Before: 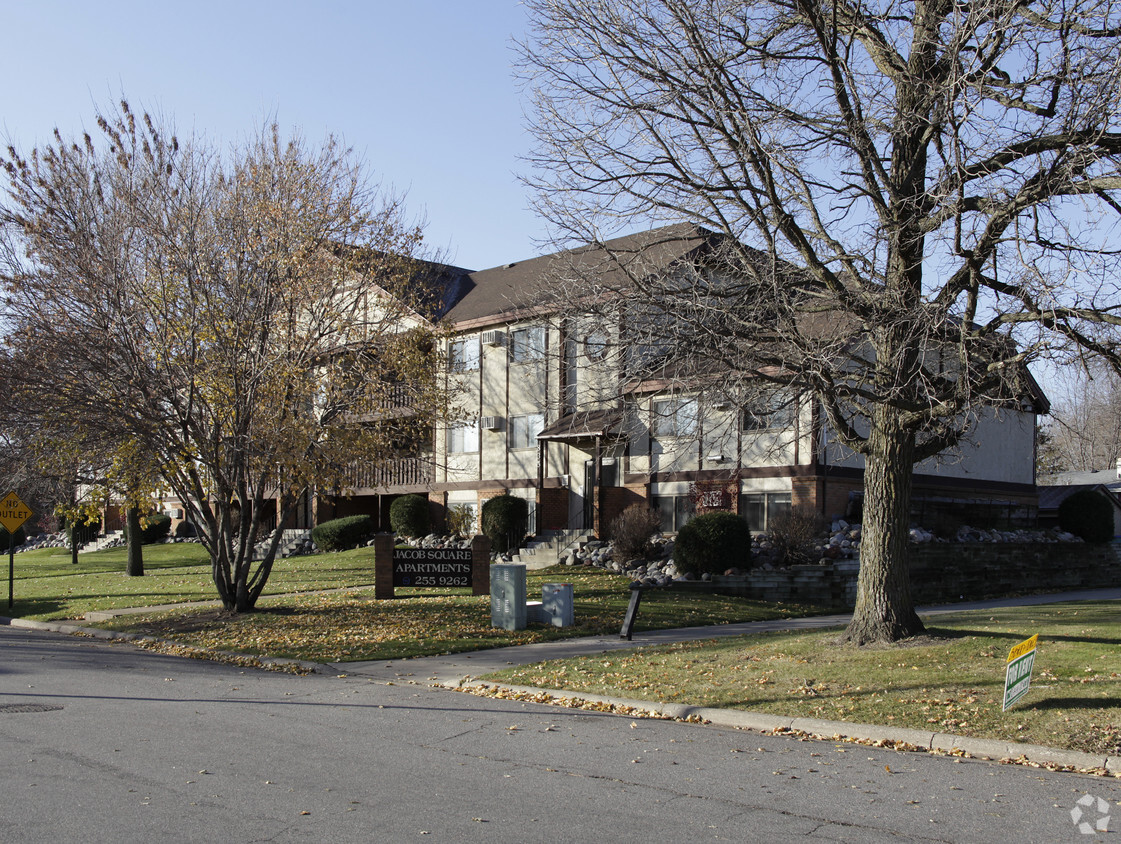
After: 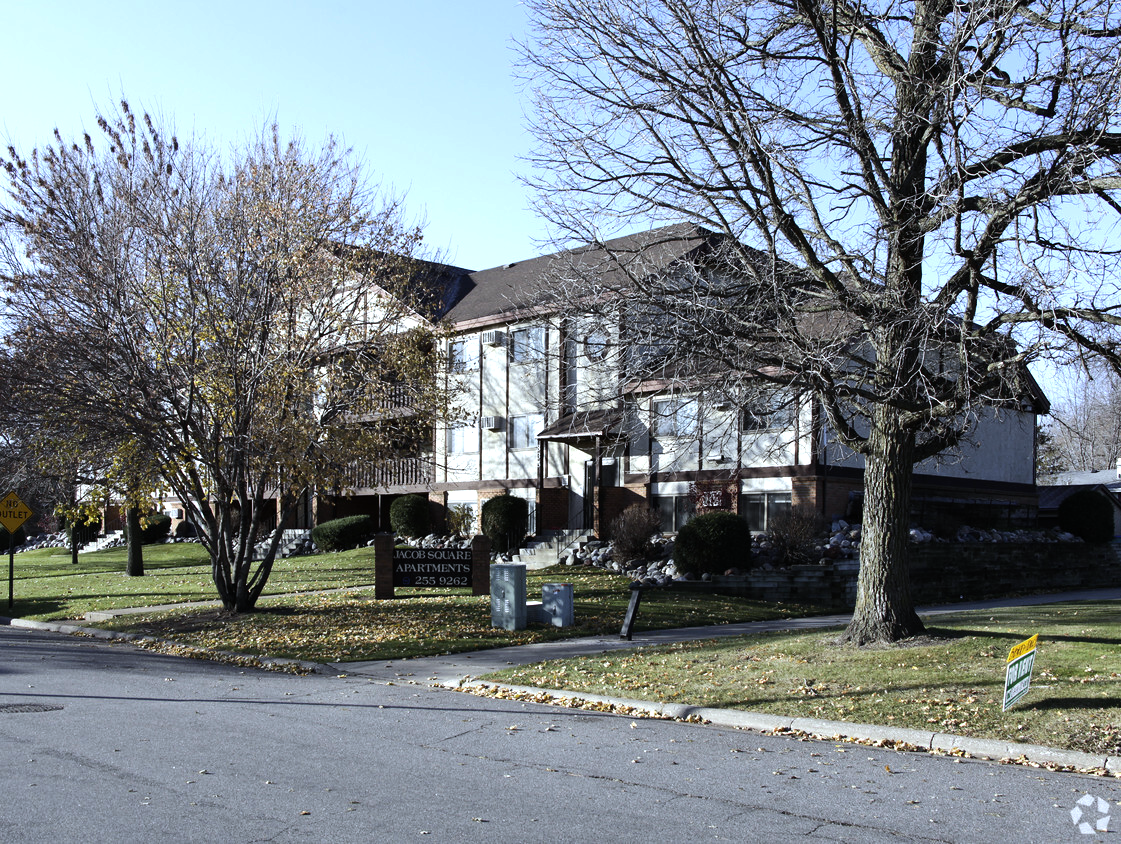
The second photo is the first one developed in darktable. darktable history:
tone equalizer: -8 EV -0.75 EV, -7 EV -0.7 EV, -6 EV -0.6 EV, -5 EV -0.4 EV, -3 EV 0.4 EV, -2 EV 0.6 EV, -1 EV 0.7 EV, +0 EV 0.75 EV, edges refinement/feathering 500, mask exposure compensation -1.57 EV, preserve details no
white balance: red 0.931, blue 1.11
